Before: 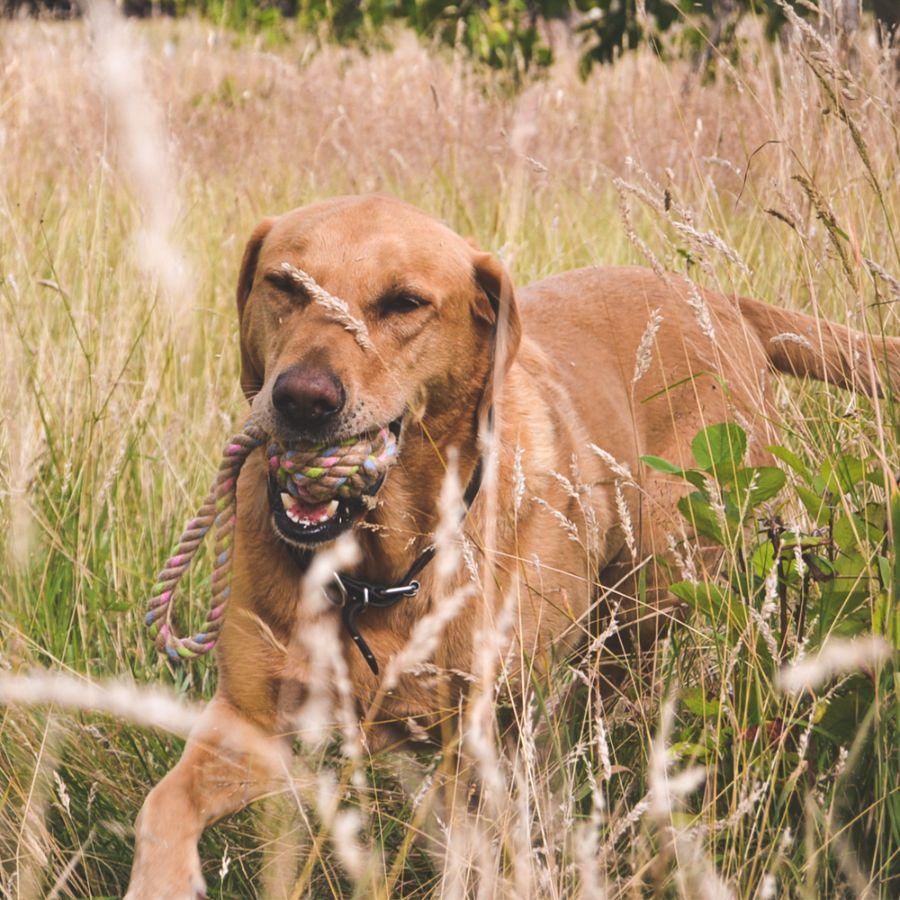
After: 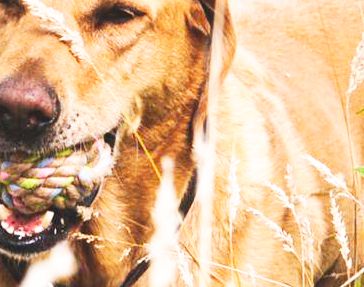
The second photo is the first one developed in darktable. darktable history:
crop: left 31.751%, top 32.172%, right 27.8%, bottom 35.83%
base curve: curves: ch0 [(0, 0) (0.007, 0.004) (0.027, 0.03) (0.046, 0.07) (0.207, 0.54) (0.442, 0.872) (0.673, 0.972) (1, 1)], preserve colors none
